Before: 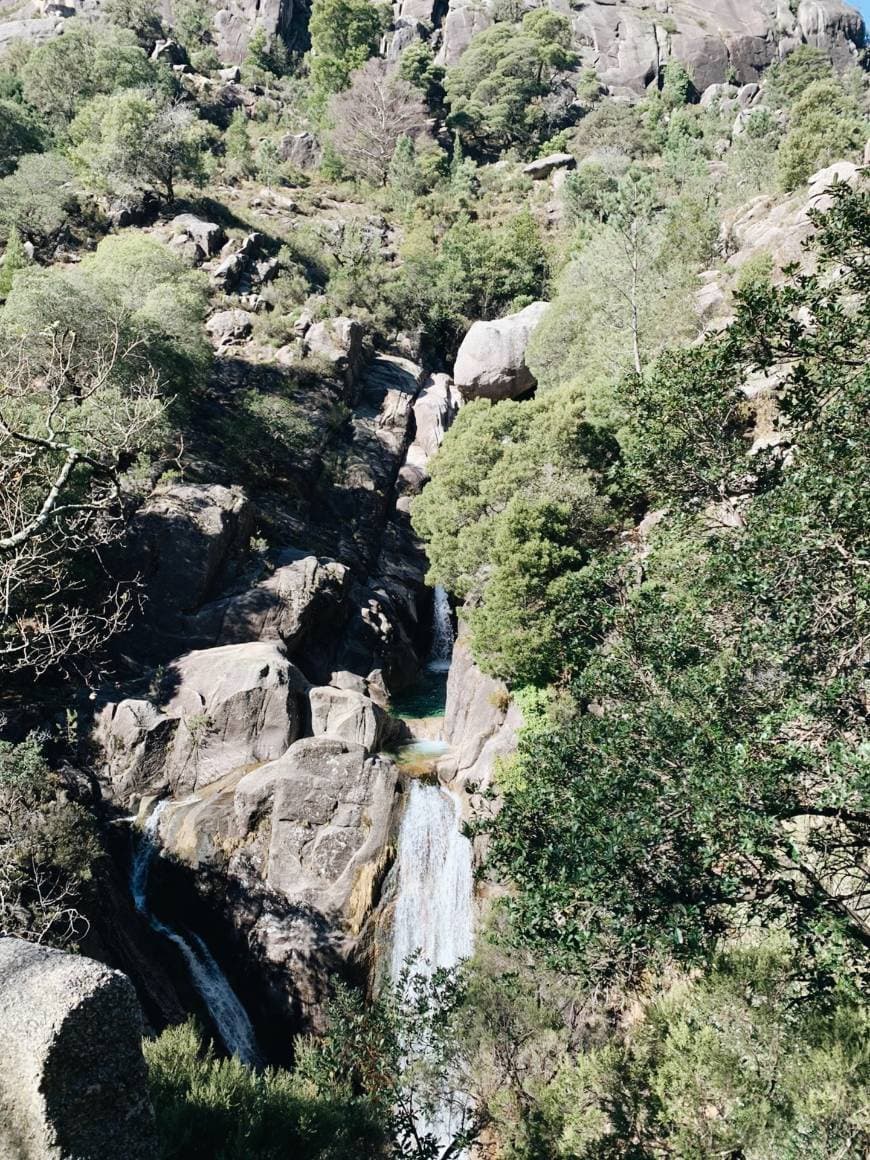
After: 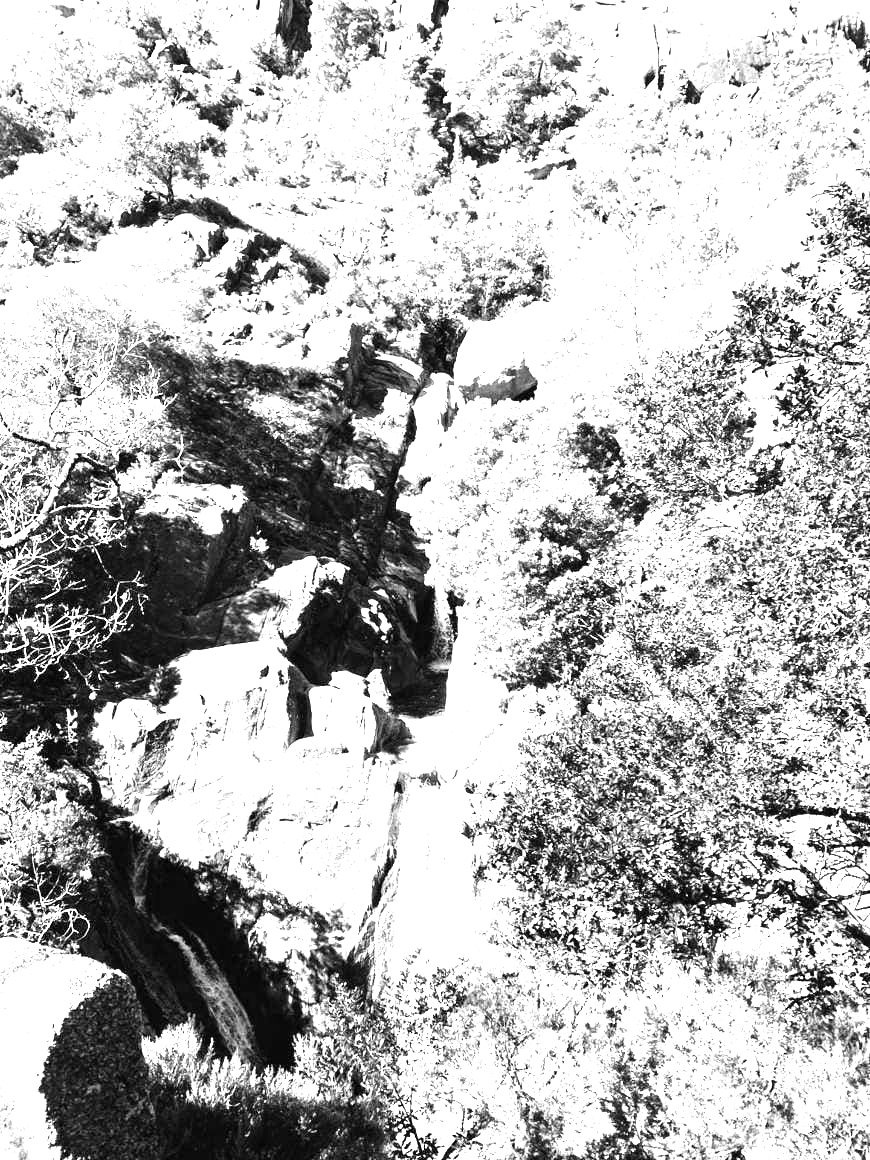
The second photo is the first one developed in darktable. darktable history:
monochrome: on, module defaults
white balance: red 4.26, blue 1.802
